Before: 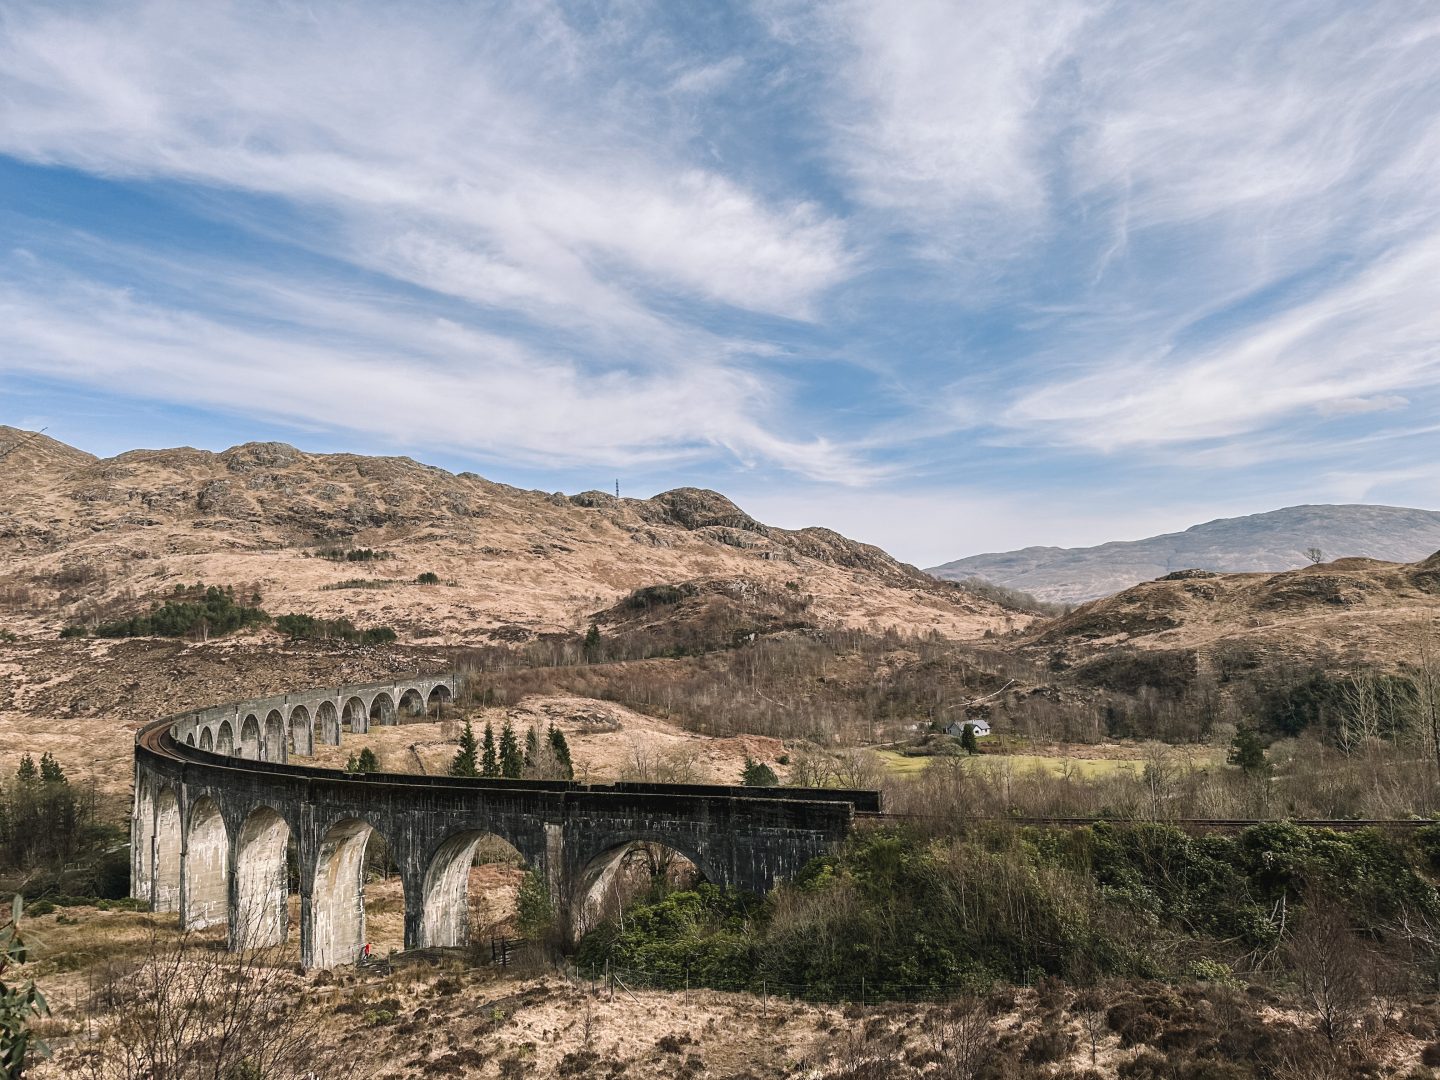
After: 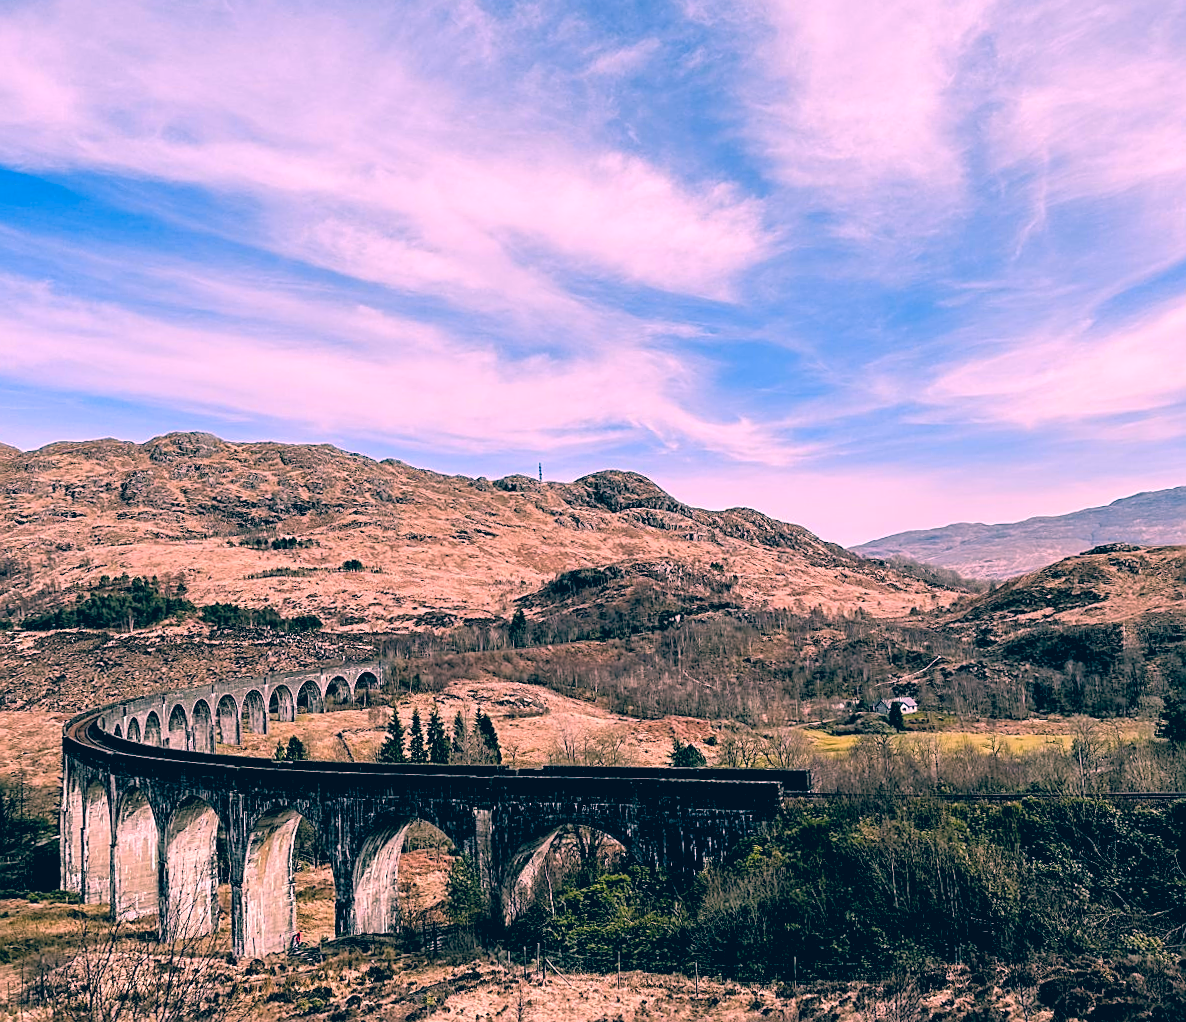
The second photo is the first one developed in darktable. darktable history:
crop and rotate: angle 1°, left 4.281%, top 0.642%, right 11.383%, bottom 2.486%
color correction: highlights a* 17.03, highlights b* 0.205, shadows a* -15.38, shadows b* -14.56, saturation 1.5
rgb levels: levels [[0.029, 0.461, 0.922], [0, 0.5, 1], [0, 0.5, 1]]
sharpen: on, module defaults
